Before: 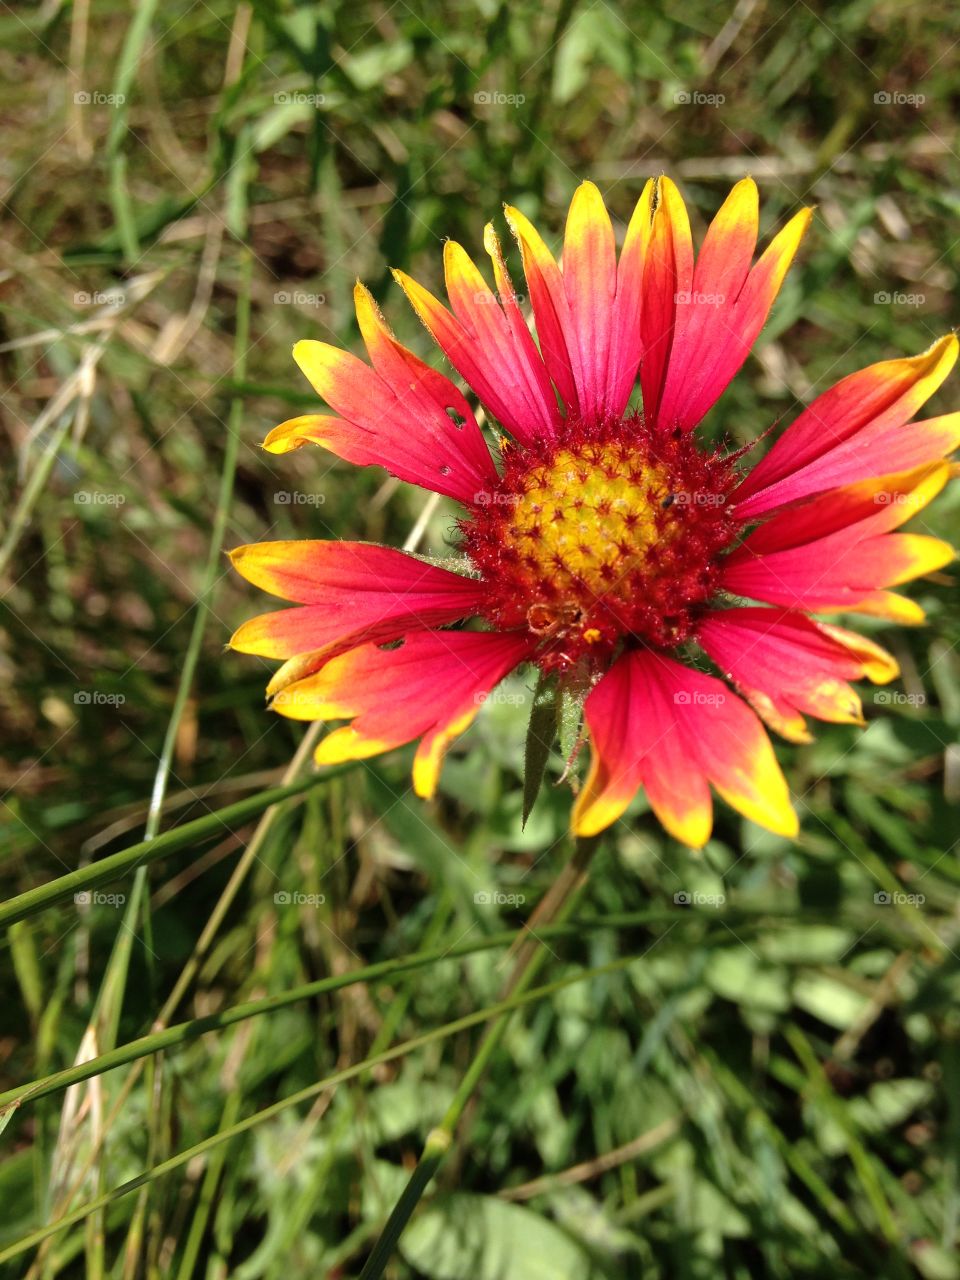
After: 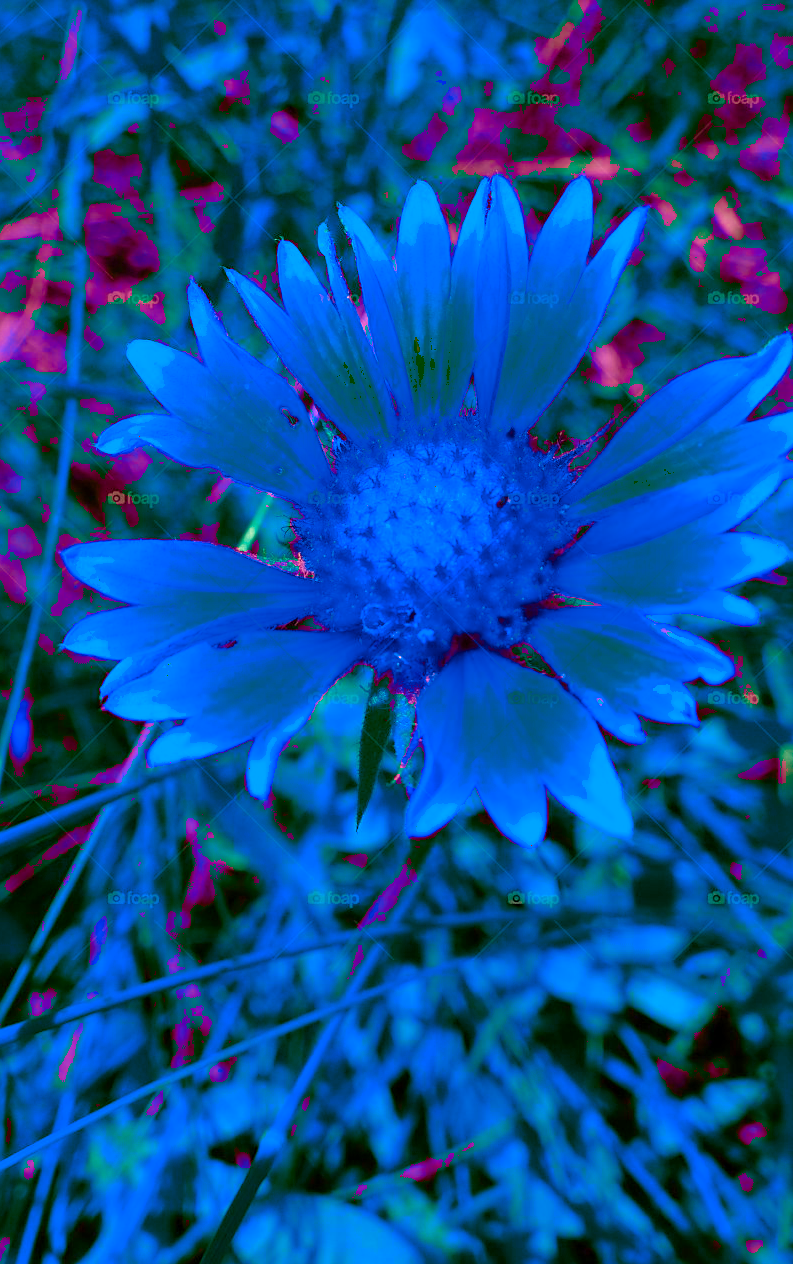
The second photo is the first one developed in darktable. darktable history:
exposure: black level correction 0.001, compensate exposure bias true, compensate highlight preservation false
color zones: curves: ch0 [(0.826, 0.353)]; ch1 [(0.242, 0.647) (0.889, 0.342)]; ch2 [(0.246, 0.089) (0.969, 0.068)], mix 42.58%
crop: left 17.346%, bottom 0.035%
sharpen: radius 1.844, amount 0.394, threshold 1.571
color balance rgb: linear chroma grading › global chroma 19.509%, perceptual saturation grading › global saturation 25.55%, perceptual brilliance grading › global brilliance 10.316%, perceptual brilliance grading › shadows 14.776%, global vibrance 14.798%
color calibration: illuminant same as pipeline (D50), adaptation XYZ, x 0.345, y 0.358, temperature 5012.15 K
